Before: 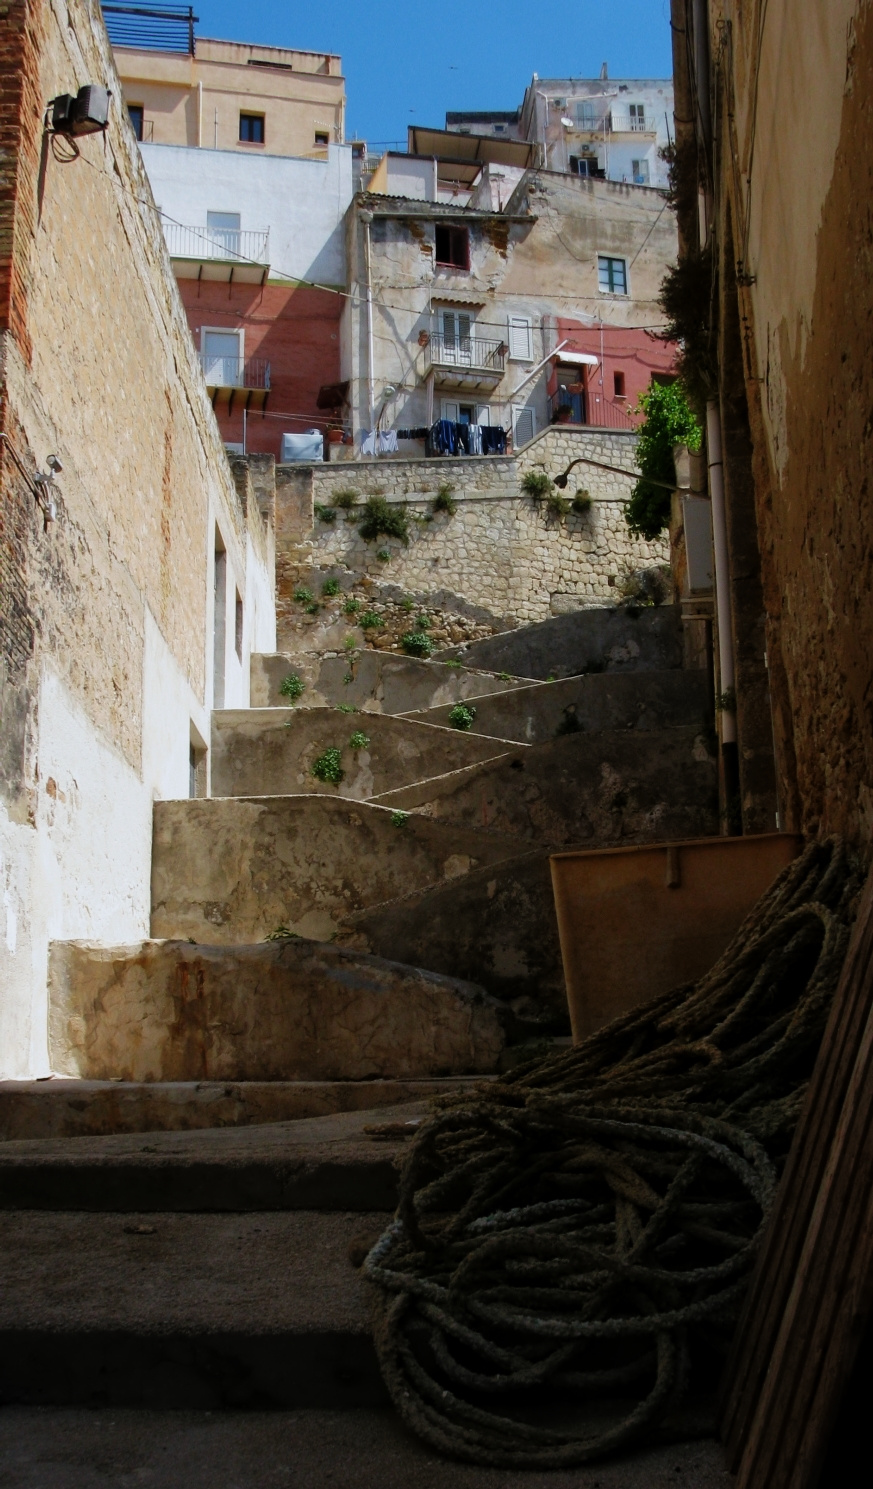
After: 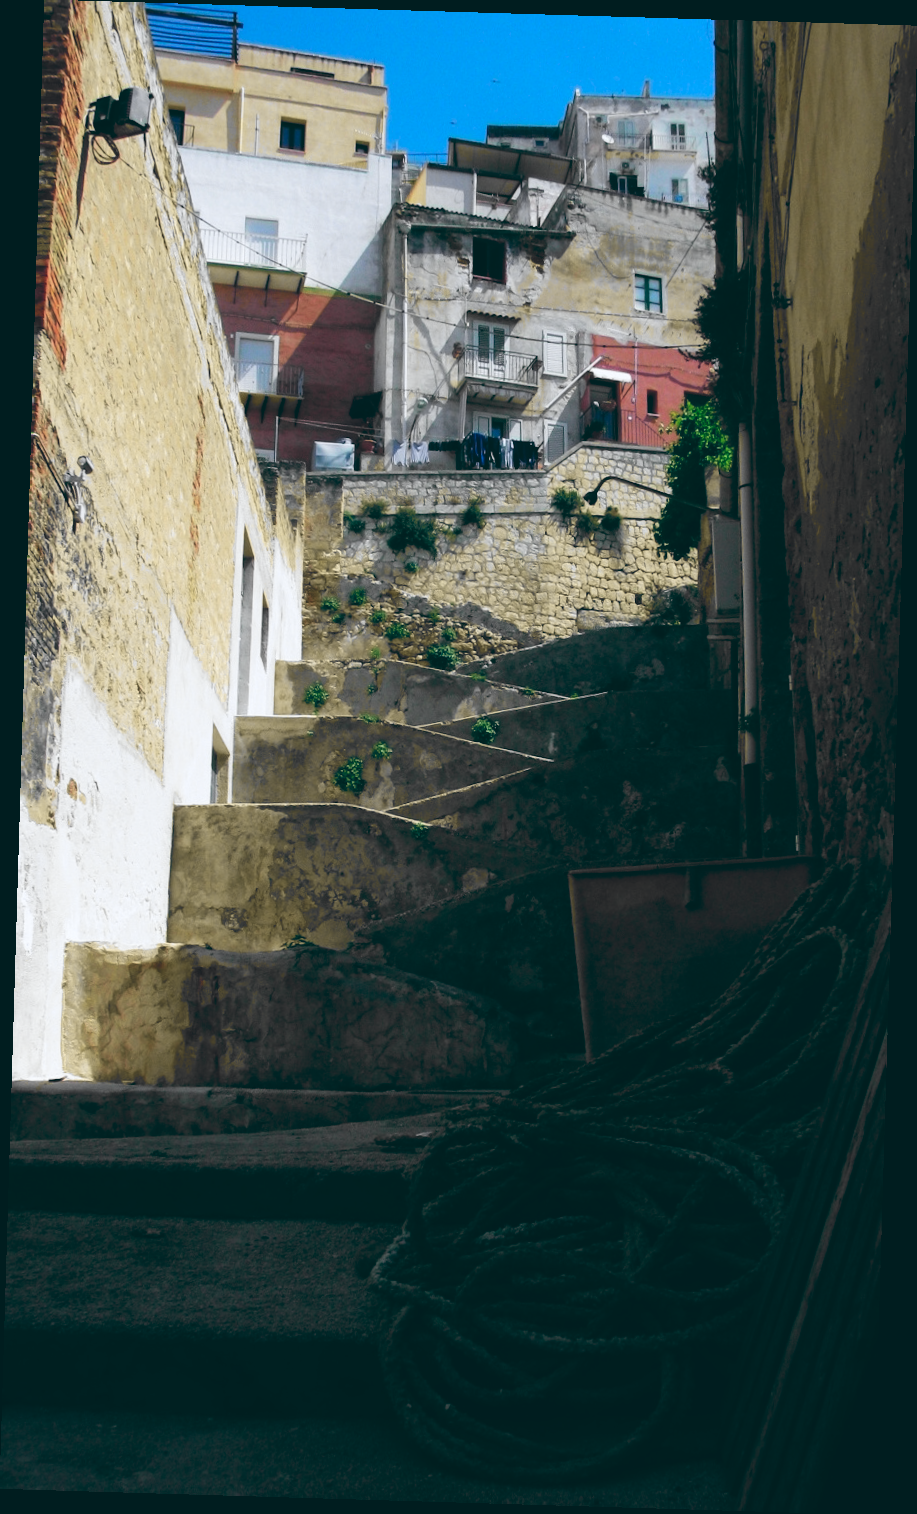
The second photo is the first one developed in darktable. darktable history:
tone curve: curves: ch0 [(0, 0) (0.071, 0.058) (0.266, 0.268) (0.498, 0.542) (0.766, 0.807) (1, 0.983)]; ch1 [(0, 0) (0.346, 0.307) (0.408, 0.387) (0.463, 0.465) (0.482, 0.493) (0.502, 0.499) (0.517, 0.502) (0.55, 0.548) (0.597, 0.61) (0.651, 0.698) (1, 1)]; ch2 [(0, 0) (0.346, 0.34) (0.434, 0.46) (0.485, 0.494) (0.5, 0.498) (0.517, 0.506) (0.526, 0.539) (0.583, 0.603) (0.625, 0.659) (1, 1)], color space Lab, independent channels, preserve colors none
rotate and perspective: rotation 1.72°, automatic cropping off
color balance: lift [1.016, 0.983, 1, 1.017], gamma [0.958, 1, 1, 1], gain [0.981, 1.007, 0.993, 1.002], input saturation 118.26%, contrast 13.43%, contrast fulcrum 21.62%, output saturation 82.76%
